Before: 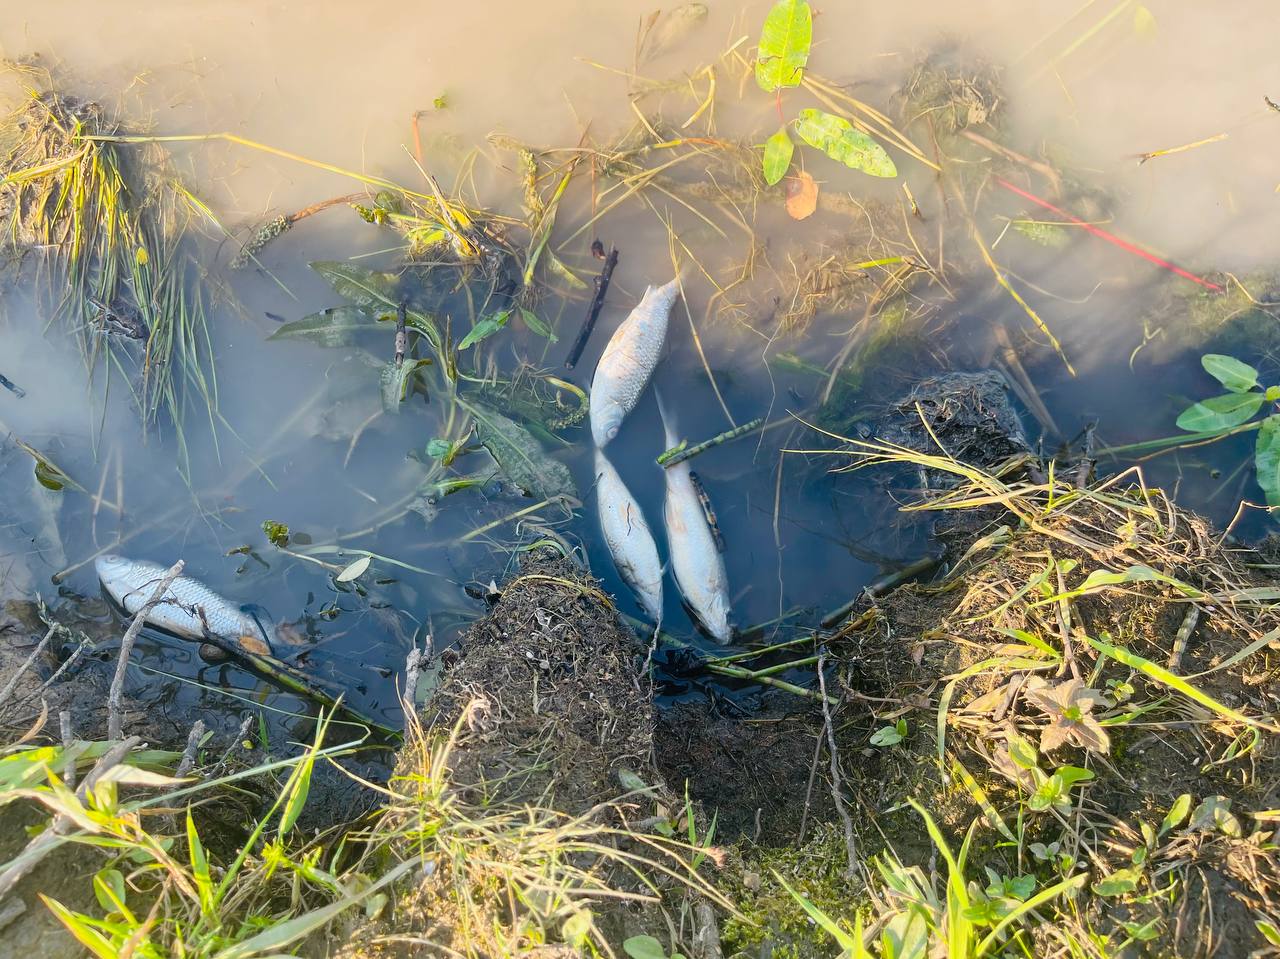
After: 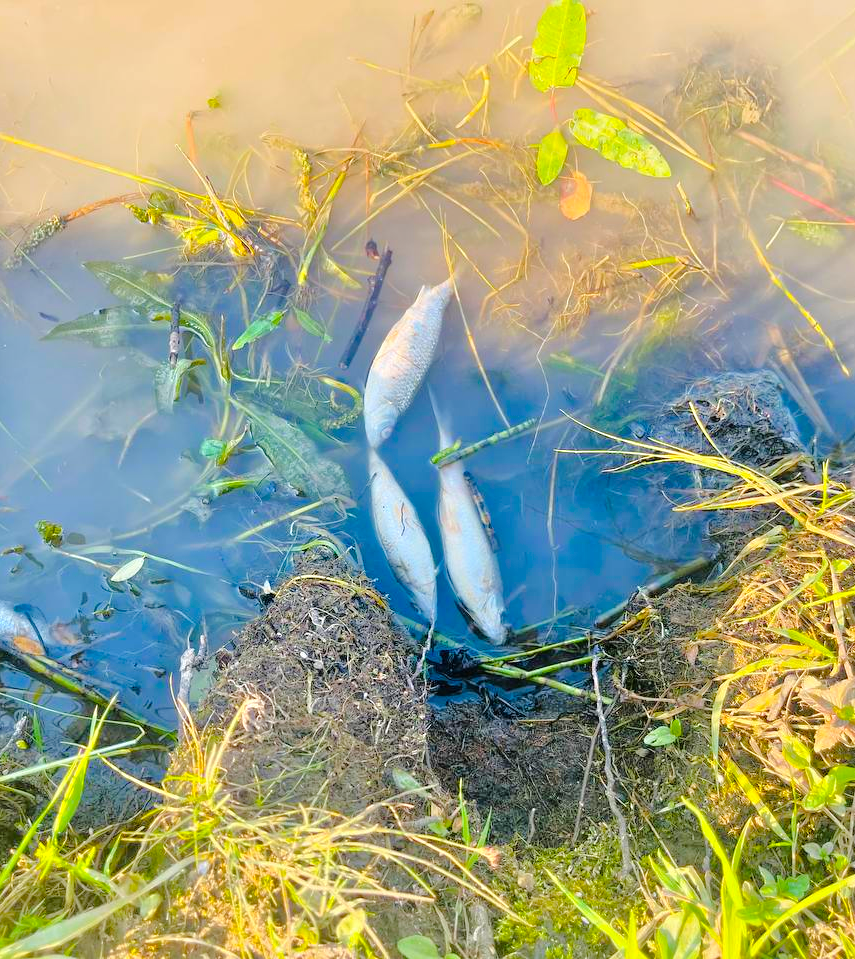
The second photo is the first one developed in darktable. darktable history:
crop and rotate: left 17.732%, right 15.423%
color balance rgb: perceptual saturation grading › global saturation 25%, perceptual brilliance grading › mid-tones 10%, perceptual brilliance grading › shadows 15%, global vibrance 20%
tone equalizer: -7 EV 0.15 EV, -6 EV 0.6 EV, -5 EV 1.15 EV, -4 EV 1.33 EV, -3 EV 1.15 EV, -2 EV 0.6 EV, -1 EV 0.15 EV, mask exposure compensation -0.5 EV
